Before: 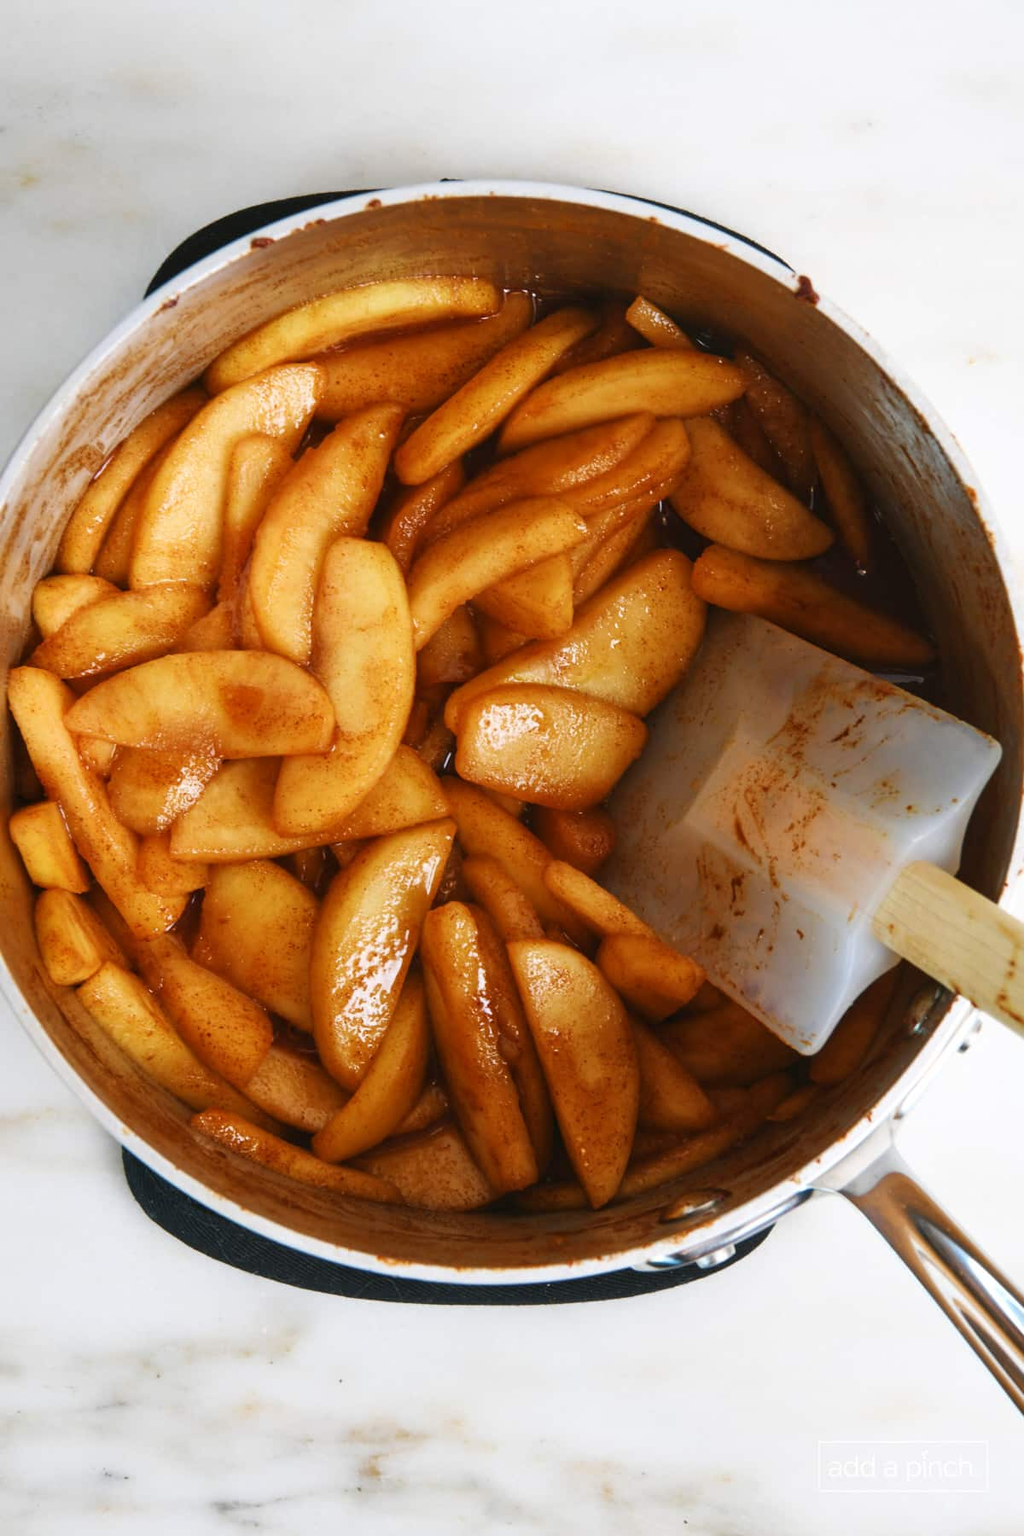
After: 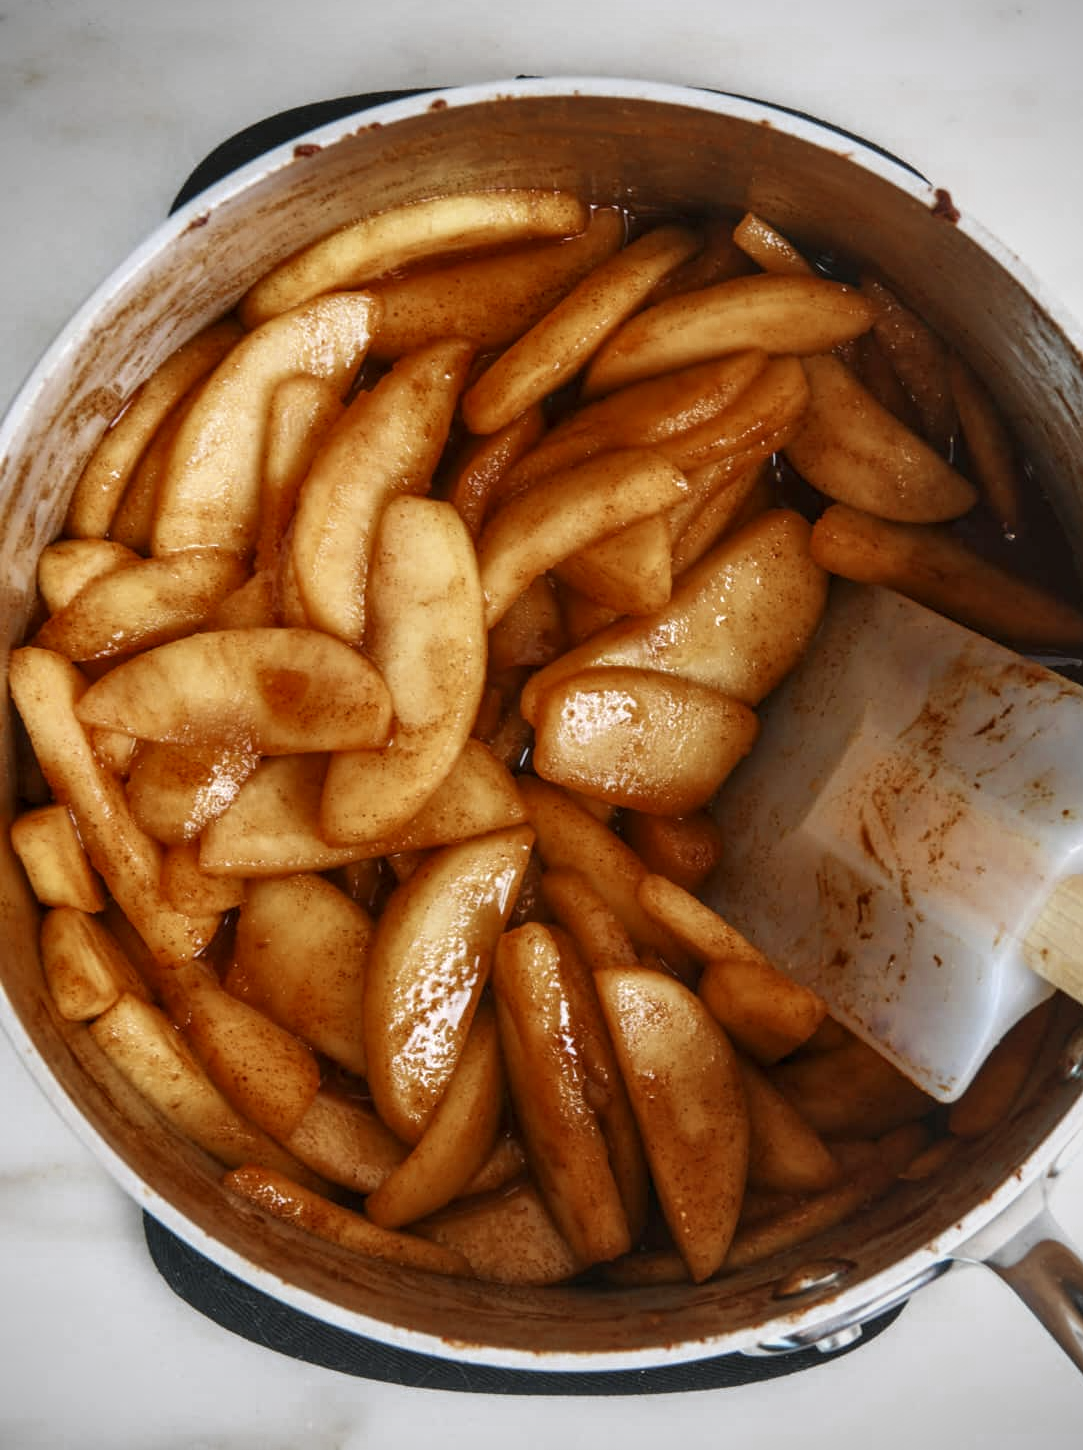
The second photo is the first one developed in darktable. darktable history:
vignetting: fall-off radius 46.32%, unbound false
local contrast: on, module defaults
crop: top 7.445%, right 9.696%, bottom 11.992%
color zones: curves: ch0 [(0, 0.5) (0.125, 0.4) (0.25, 0.5) (0.375, 0.4) (0.5, 0.4) (0.625, 0.6) (0.75, 0.6) (0.875, 0.5)]; ch1 [(0, 0.35) (0.125, 0.45) (0.25, 0.35) (0.375, 0.35) (0.5, 0.35) (0.625, 0.35) (0.75, 0.45) (0.875, 0.35)]; ch2 [(0, 0.6) (0.125, 0.5) (0.25, 0.5) (0.375, 0.6) (0.5, 0.6) (0.625, 0.5) (0.75, 0.5) (0.875, 0.5)]
